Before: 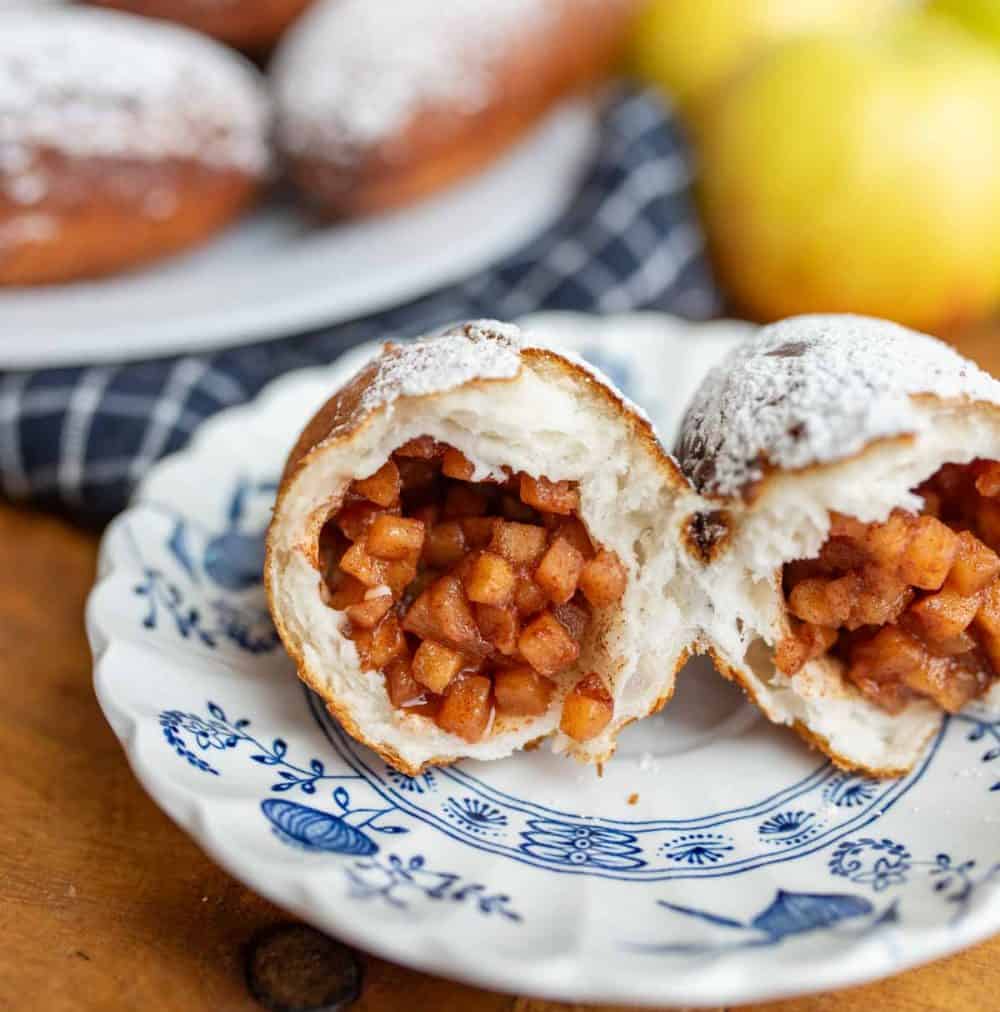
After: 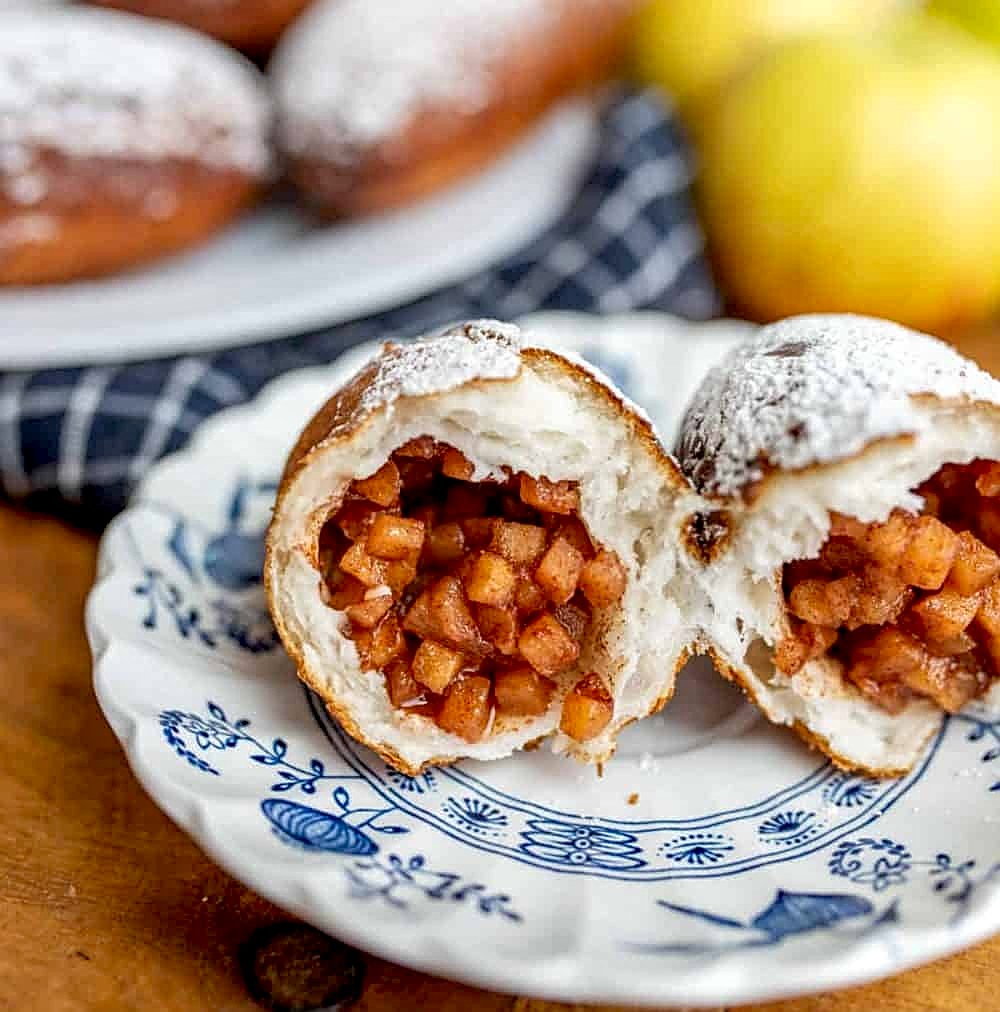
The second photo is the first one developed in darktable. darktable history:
exposure: black level correction 0.01, exposure 0.017 EV, compensate exposure bias true, compensate highlight preservation false
sharpen: amount 0.587
local contrast: on, module defaults
